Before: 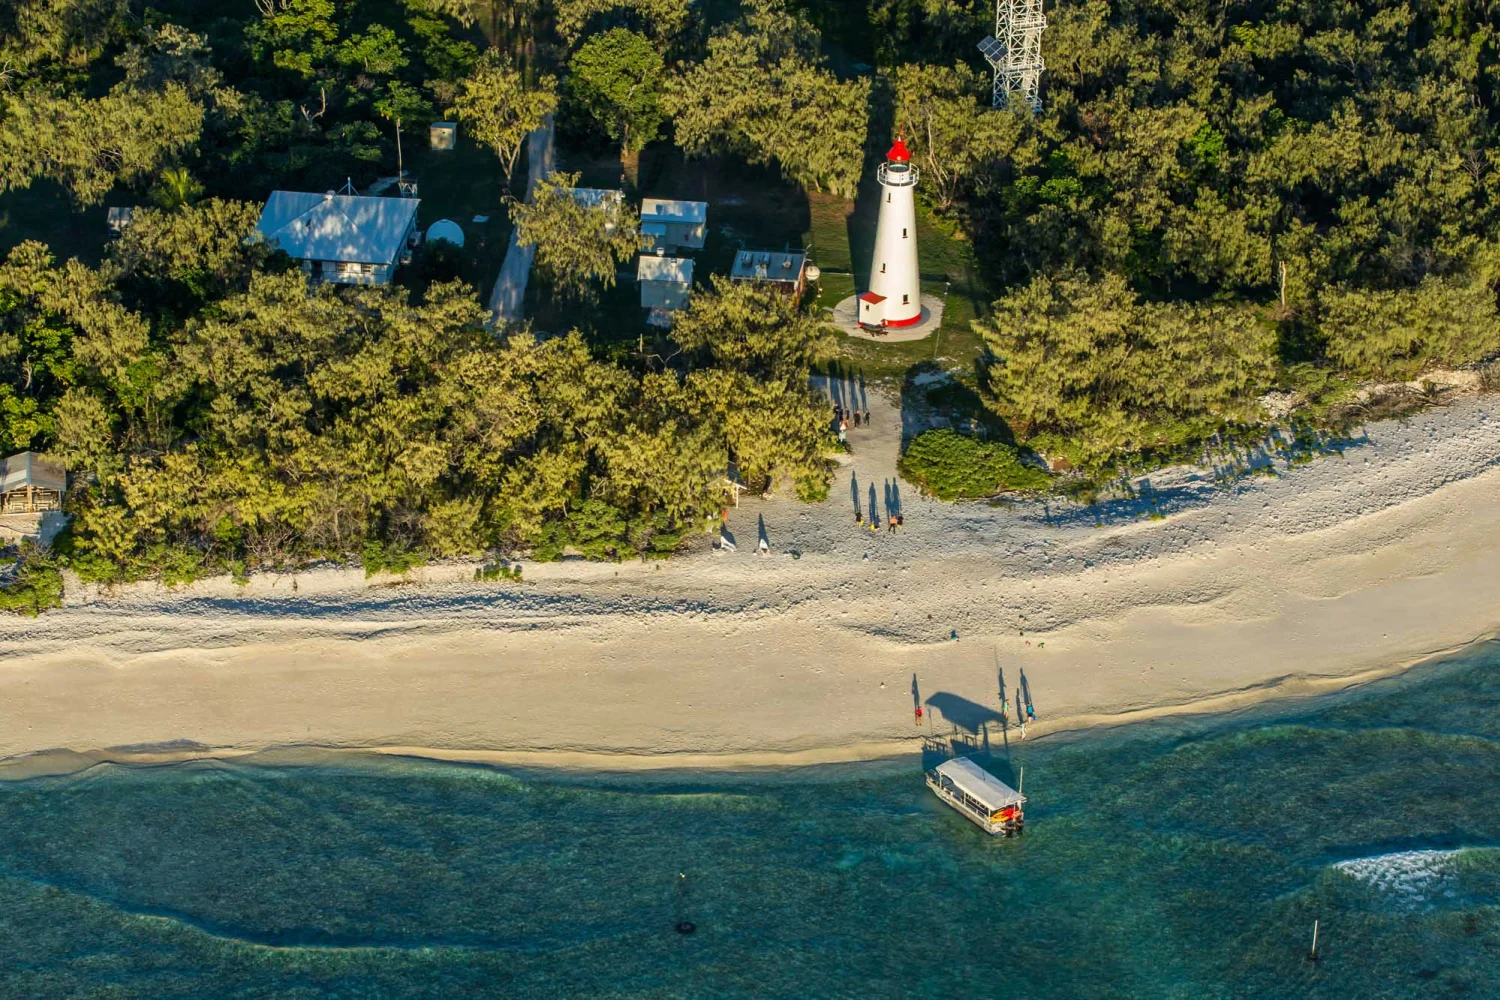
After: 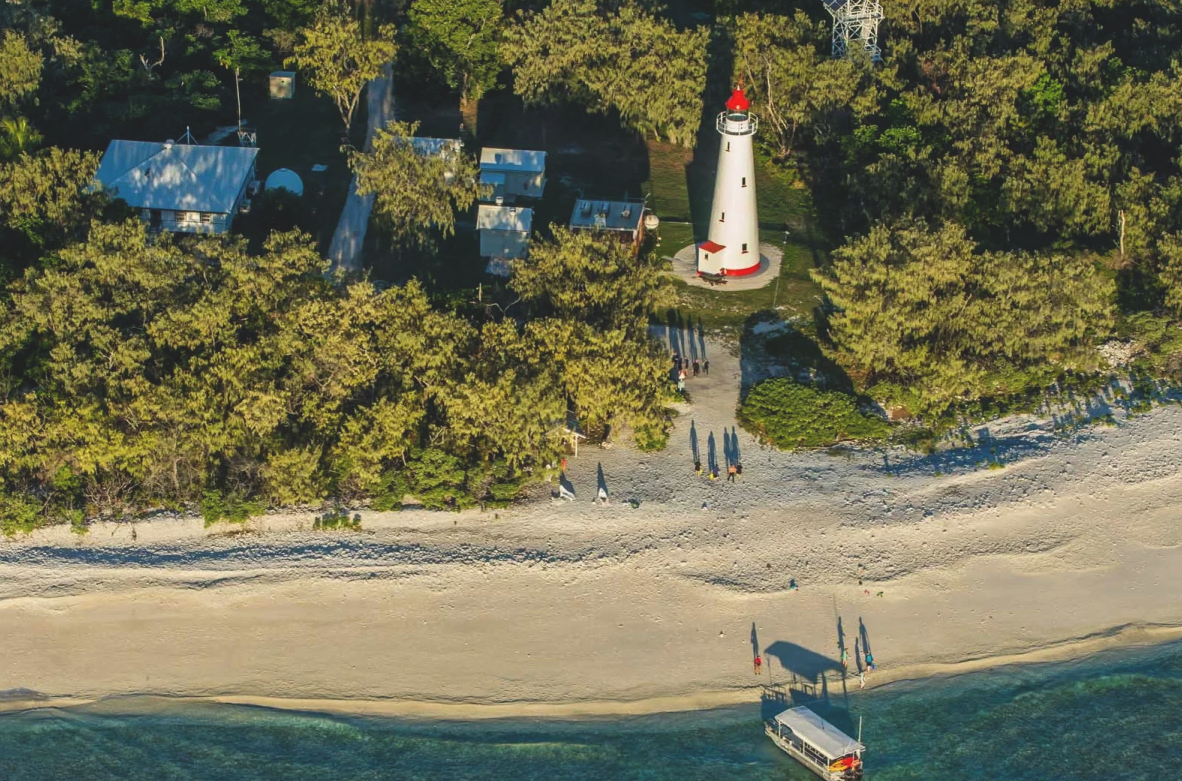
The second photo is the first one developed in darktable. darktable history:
crop and rotate: left 10.77%, top 5.1%, right 10.41%, bottom 16.76%
exposure: black level correction -0.015, exposure -0.125 EV, compensate highlight preservation false
